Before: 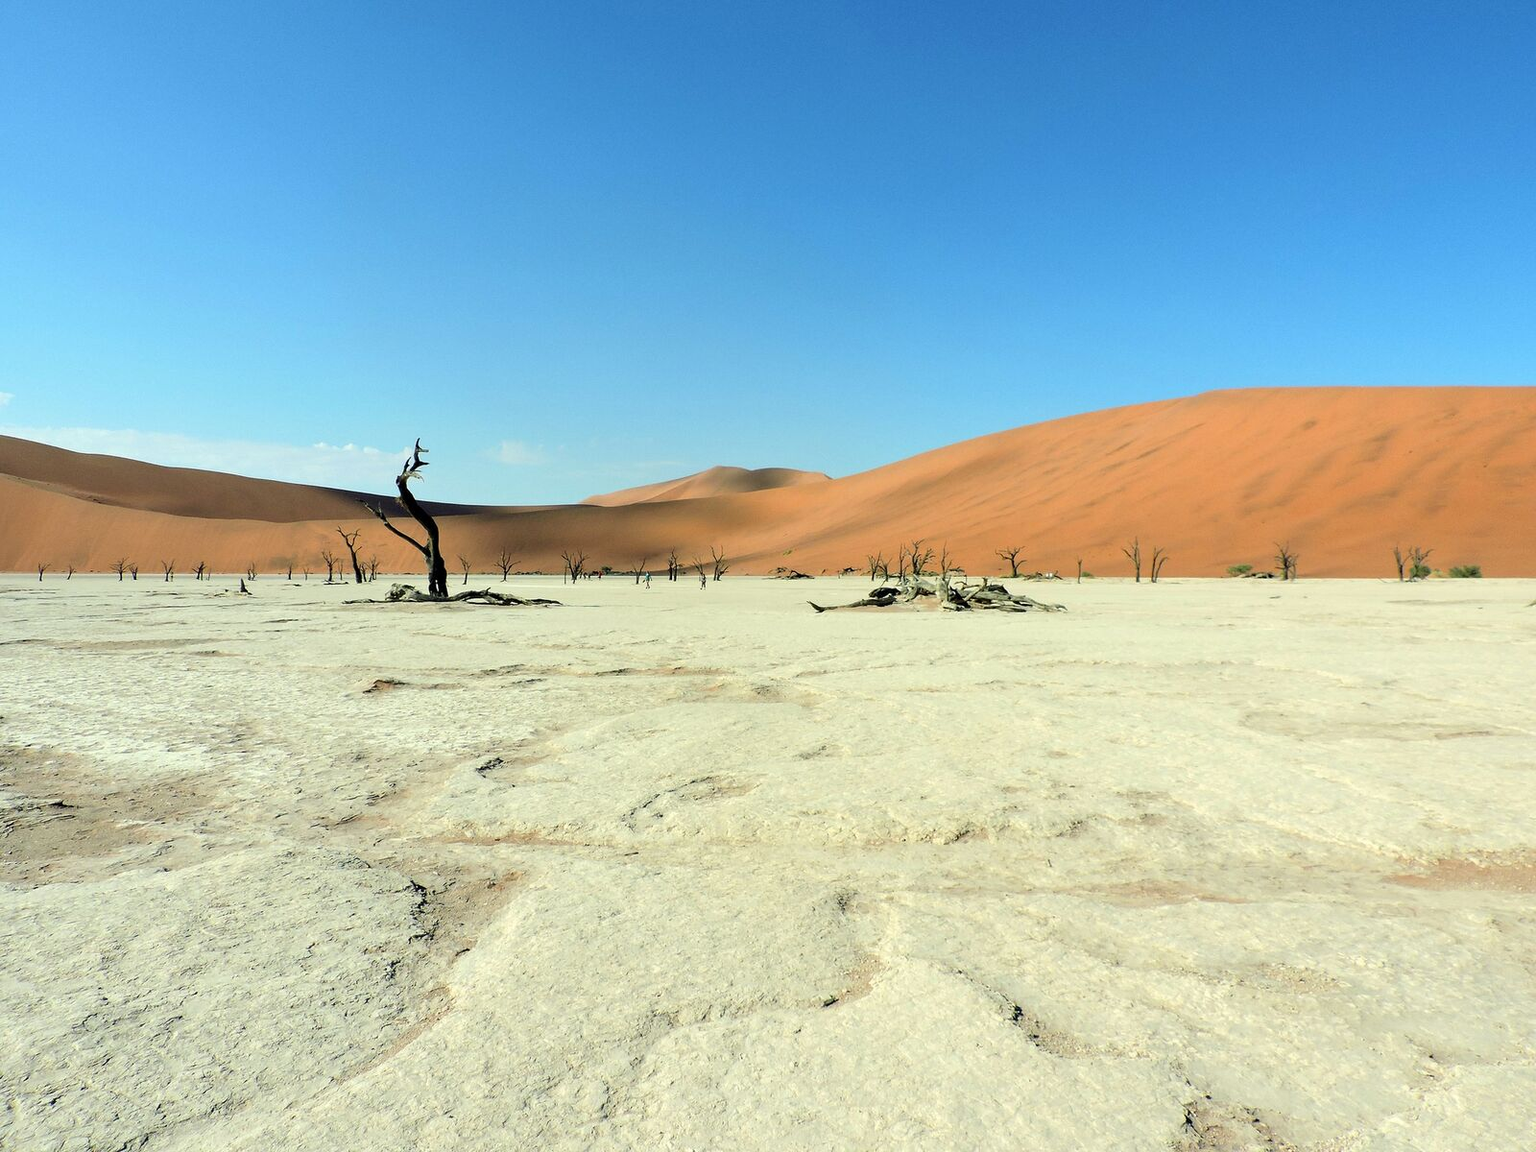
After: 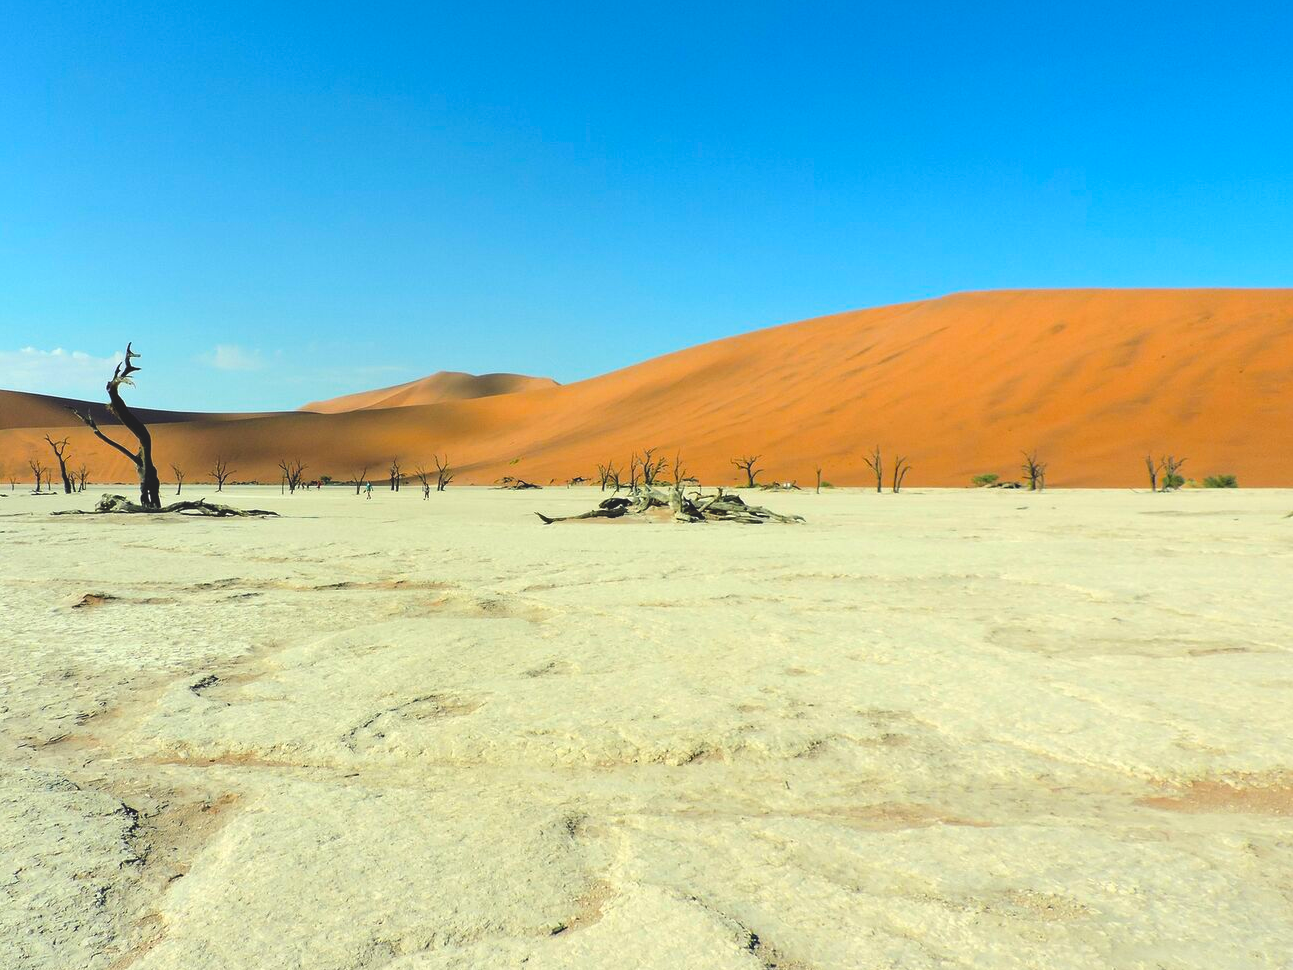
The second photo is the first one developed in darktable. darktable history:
color balance rgb: perceptual saturation grading › global saturation 25%, global vibrance 20%
crop: left 19.159%, top 9.58%, bottom 9.58%
exposure: black level correction -0.015, compensate highlight preservation false
